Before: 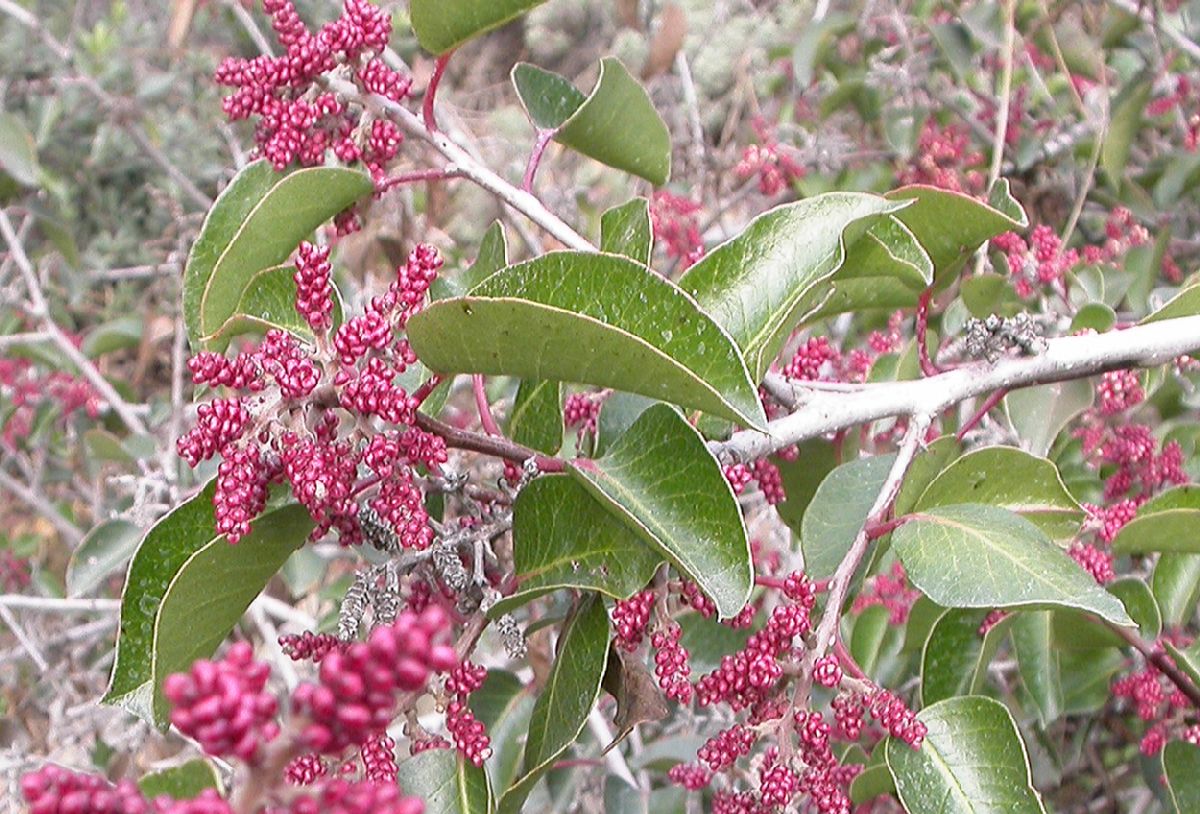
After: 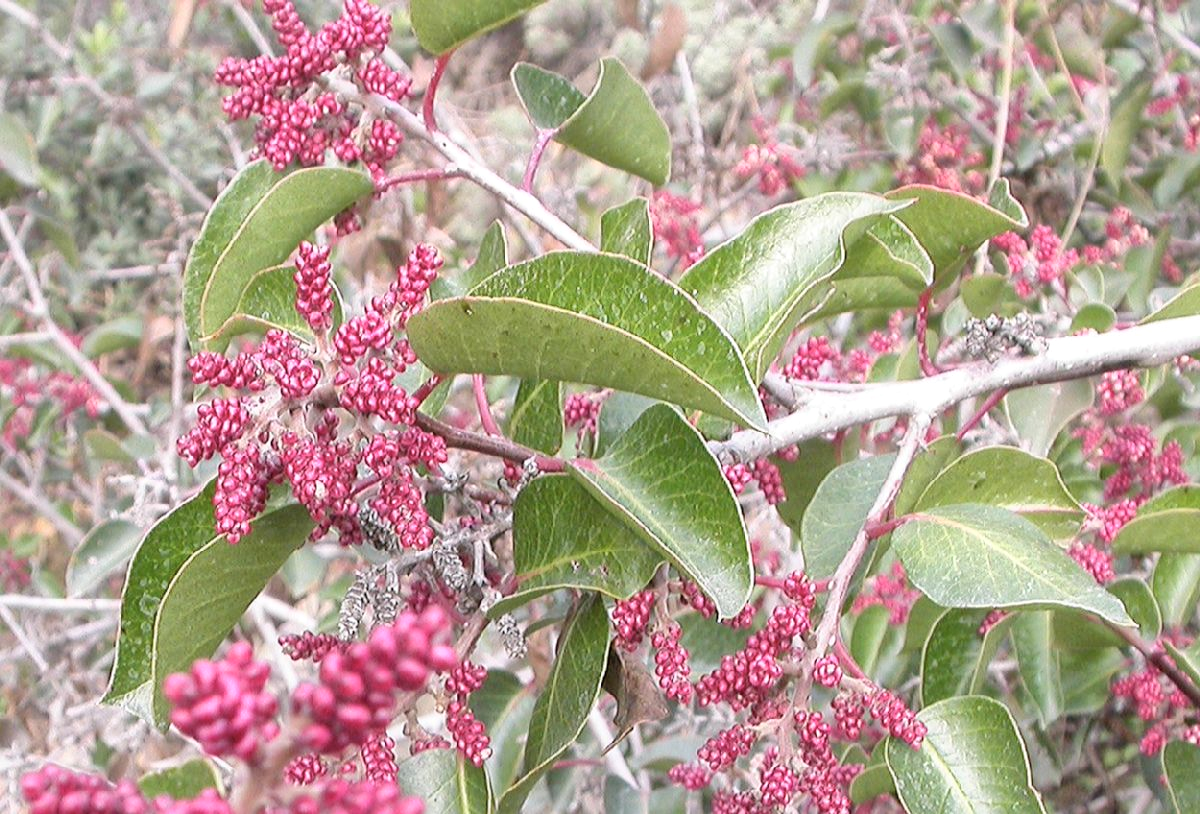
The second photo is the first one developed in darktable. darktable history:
global tonemap: drago (1, 100), detail 1
rgb levels: preserve colors max RGB
